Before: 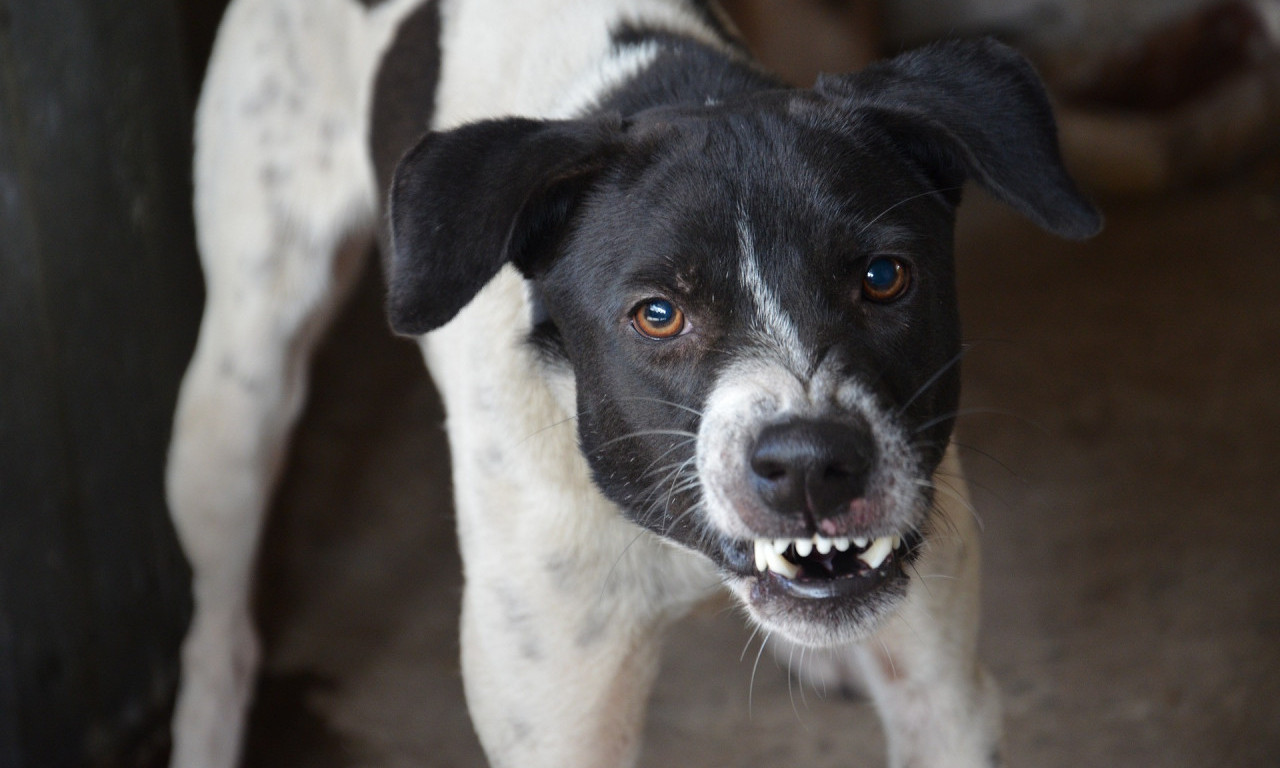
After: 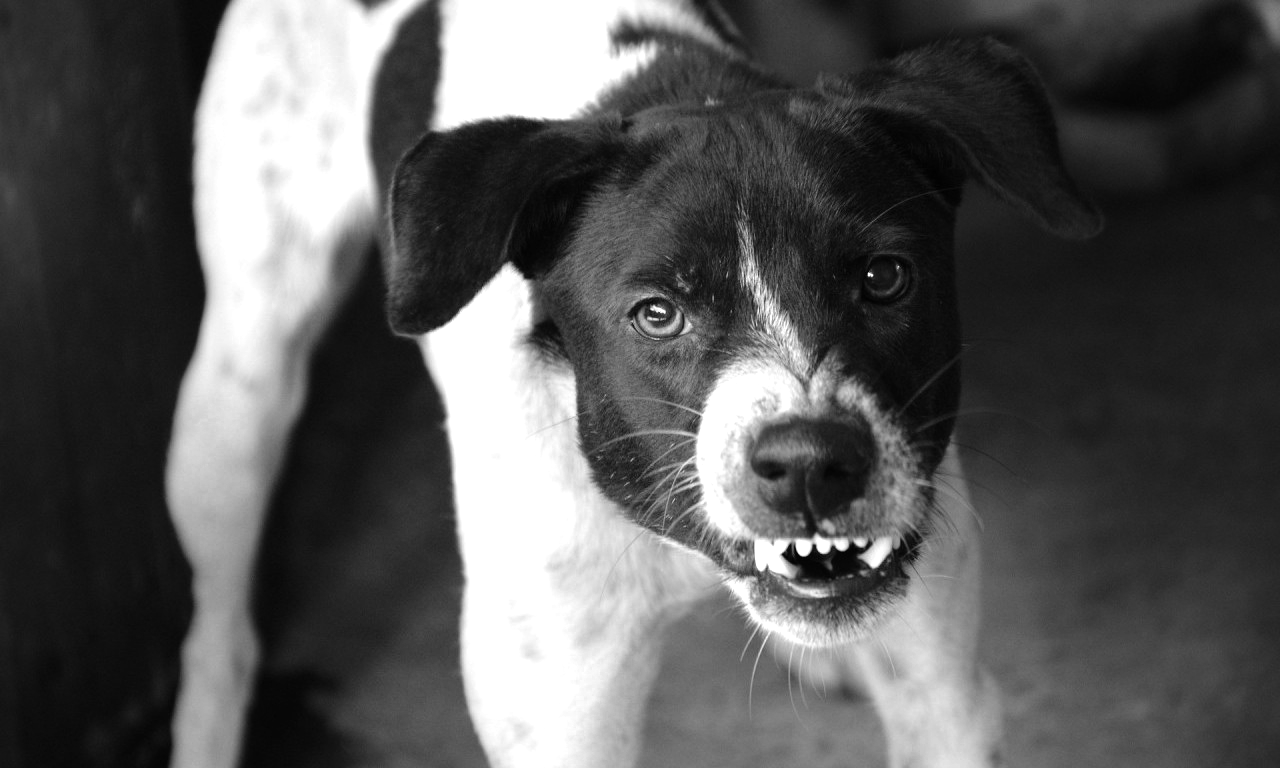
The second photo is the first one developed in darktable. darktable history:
color zones: curves: ch0 [(0.004, 0.588) (0.116, 0.636) (0.259, 0.476) (0.423, 0.464) (0.75, 0.5)]; ch1 [(0, 0) (0.143, 0) (0.286, 0) (0.429, 0) (0.571, 0) (0.714, 0) (0.857, 0)]
tone equalizer: -8 EV -0.768 EV, -7 EV -0.718 EV, -6 EV -0.575 EV, -5 EV -0.407 EV, -3 EV 0.403 EV, -2 EV 0.6 EV, -1 EV 0.69 EV, +0 EV 0.742 EV
